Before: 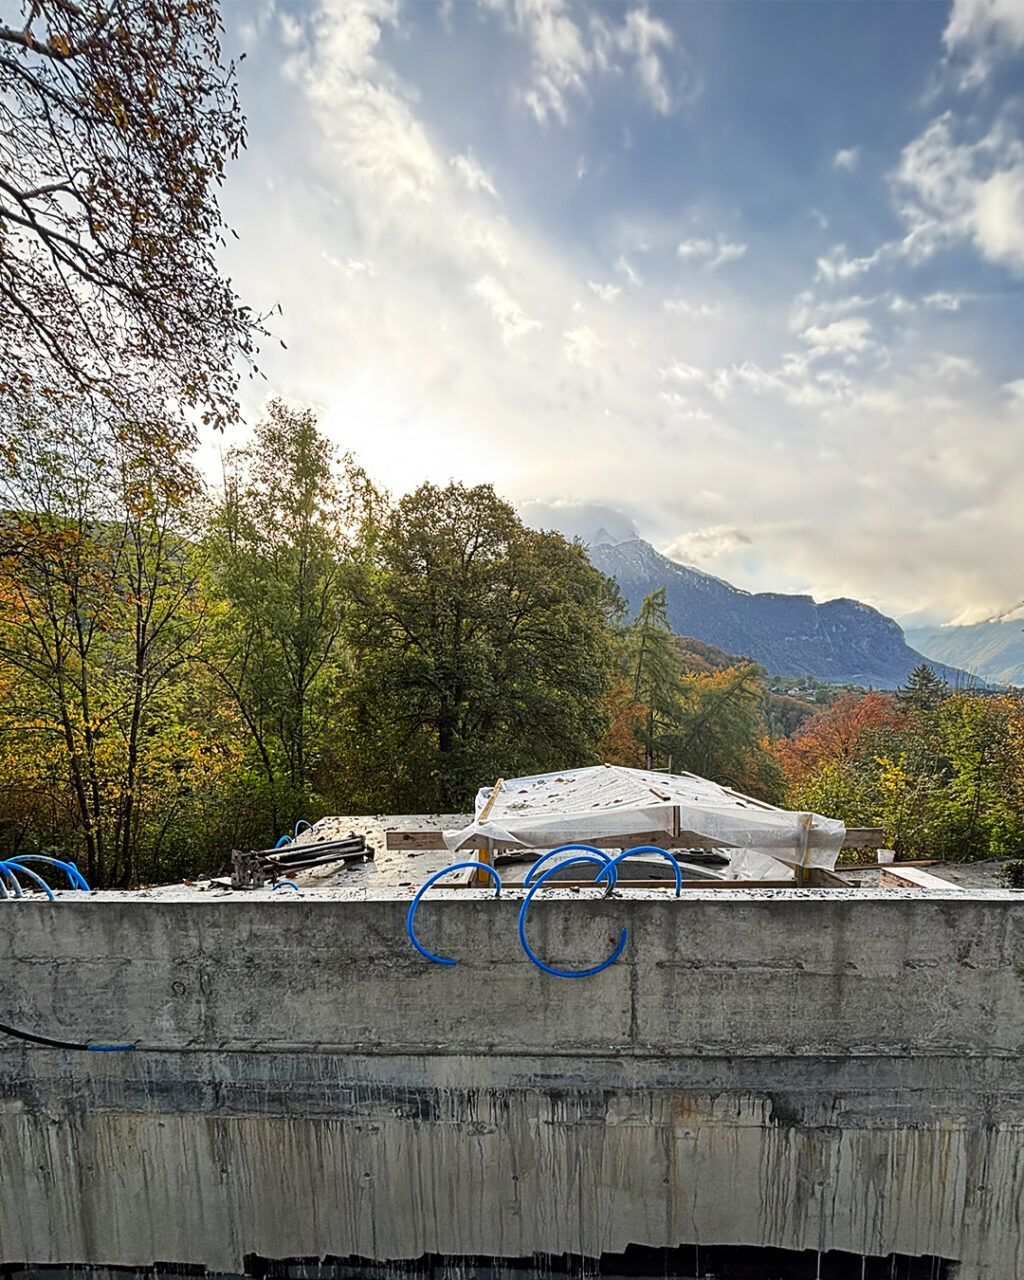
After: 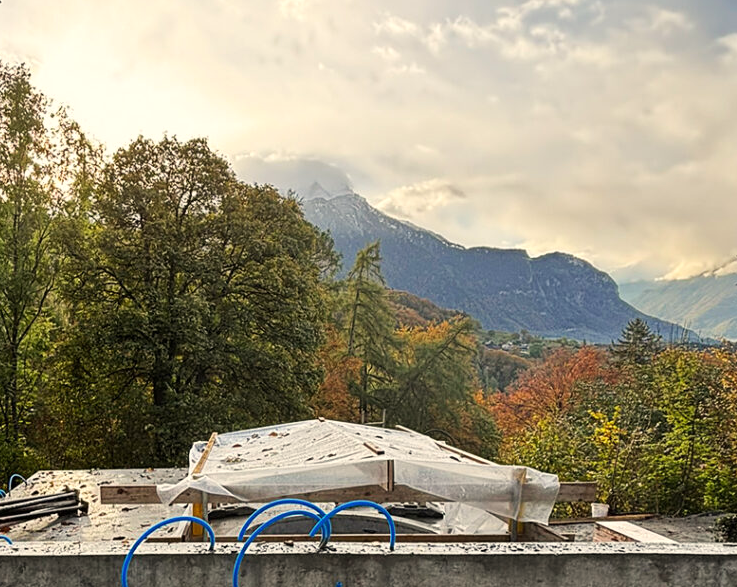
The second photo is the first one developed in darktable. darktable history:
white balance: red 1.045, blue 0.932
crop and rotate: left 27.938%, top 27.046%, bottom 27.046%
